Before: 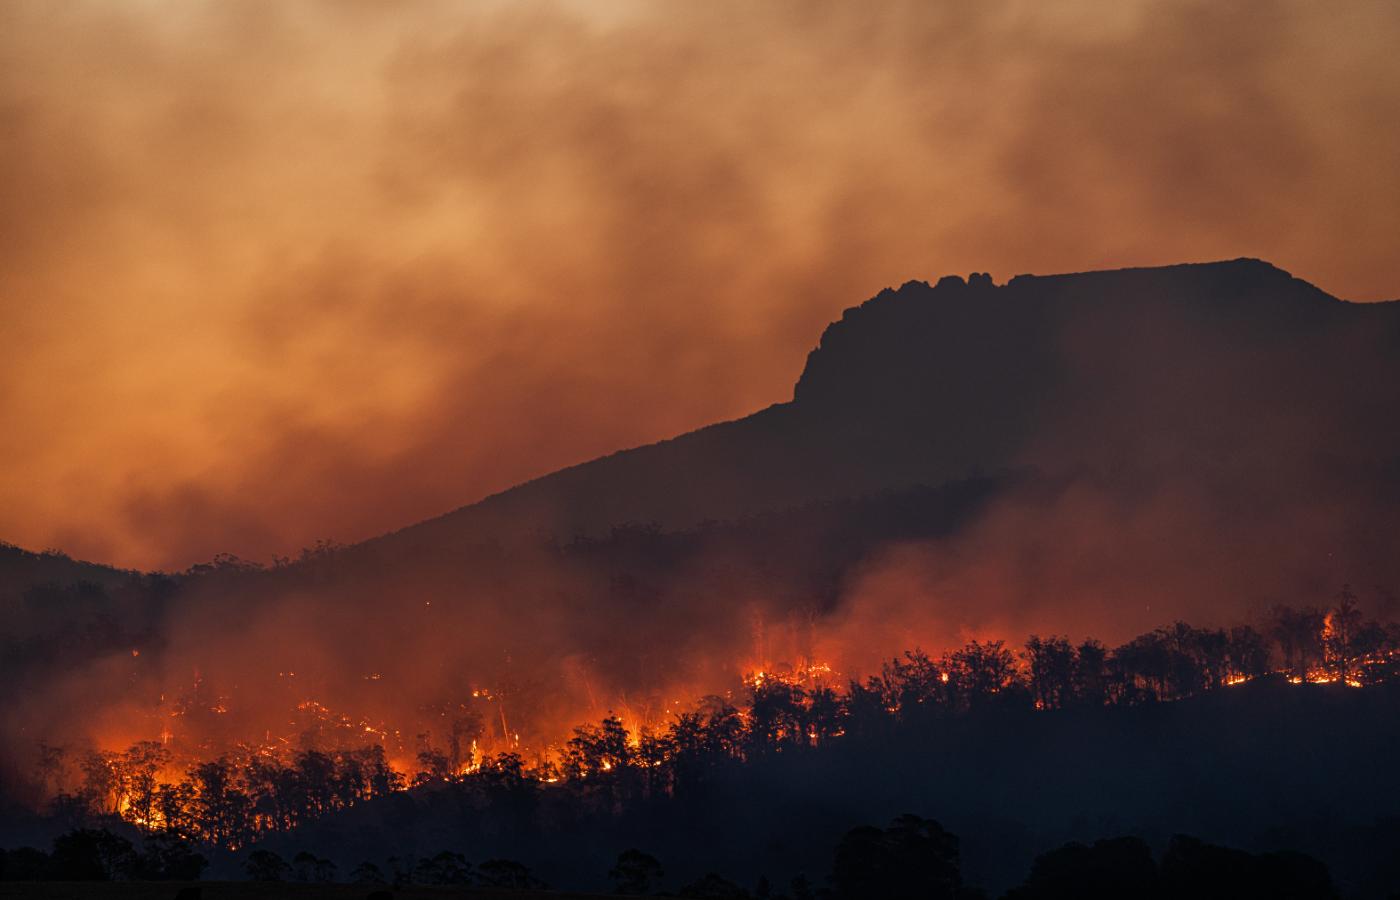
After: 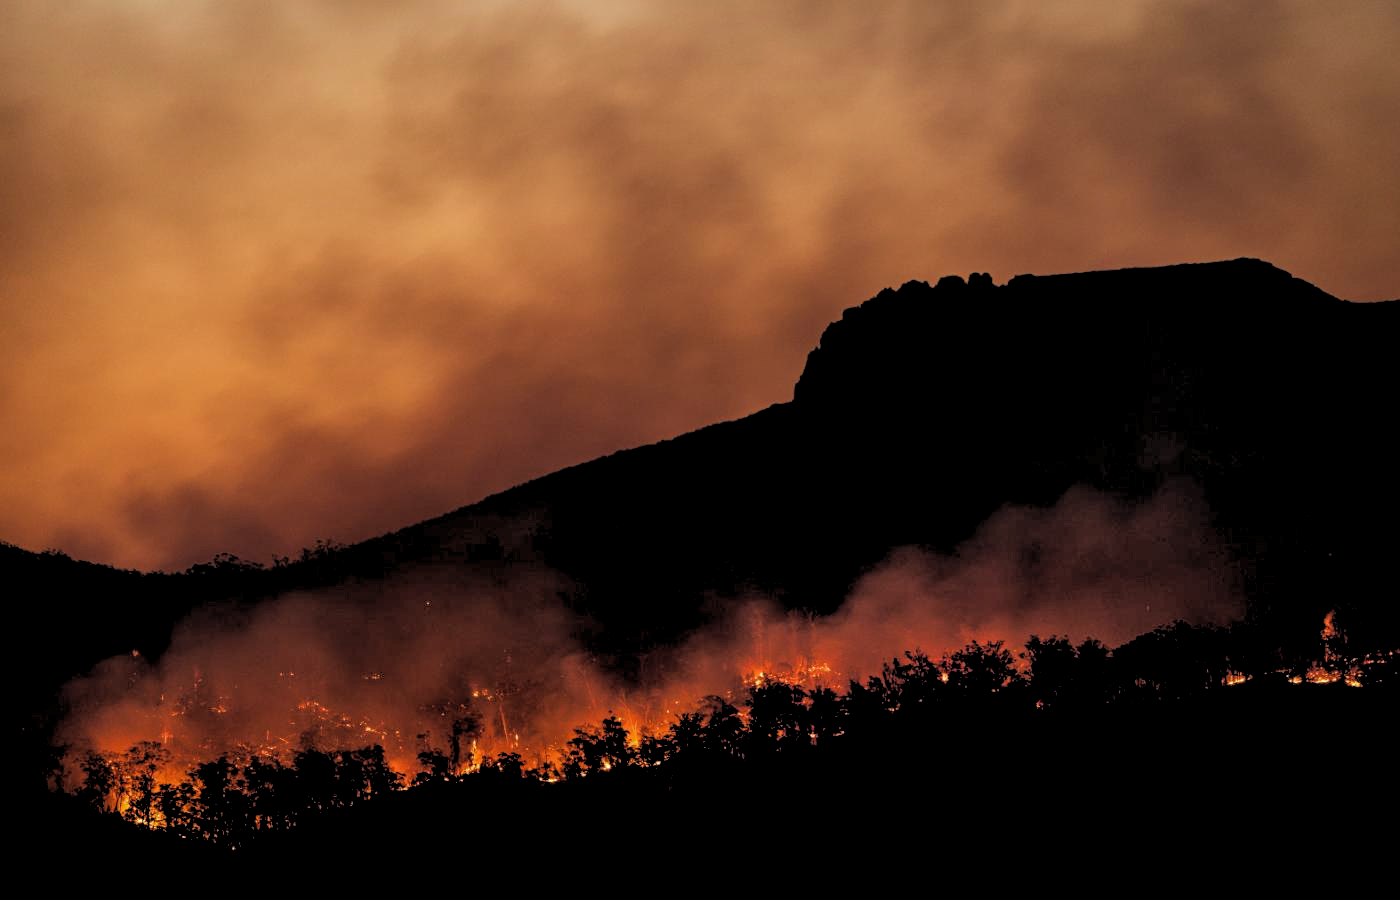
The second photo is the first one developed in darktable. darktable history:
shadows and highlights: shadows 30
rgb levels: levels [[0.034, 0.472, 0.904], [0, 0.5, 1], [0, 0.5, 1]]
